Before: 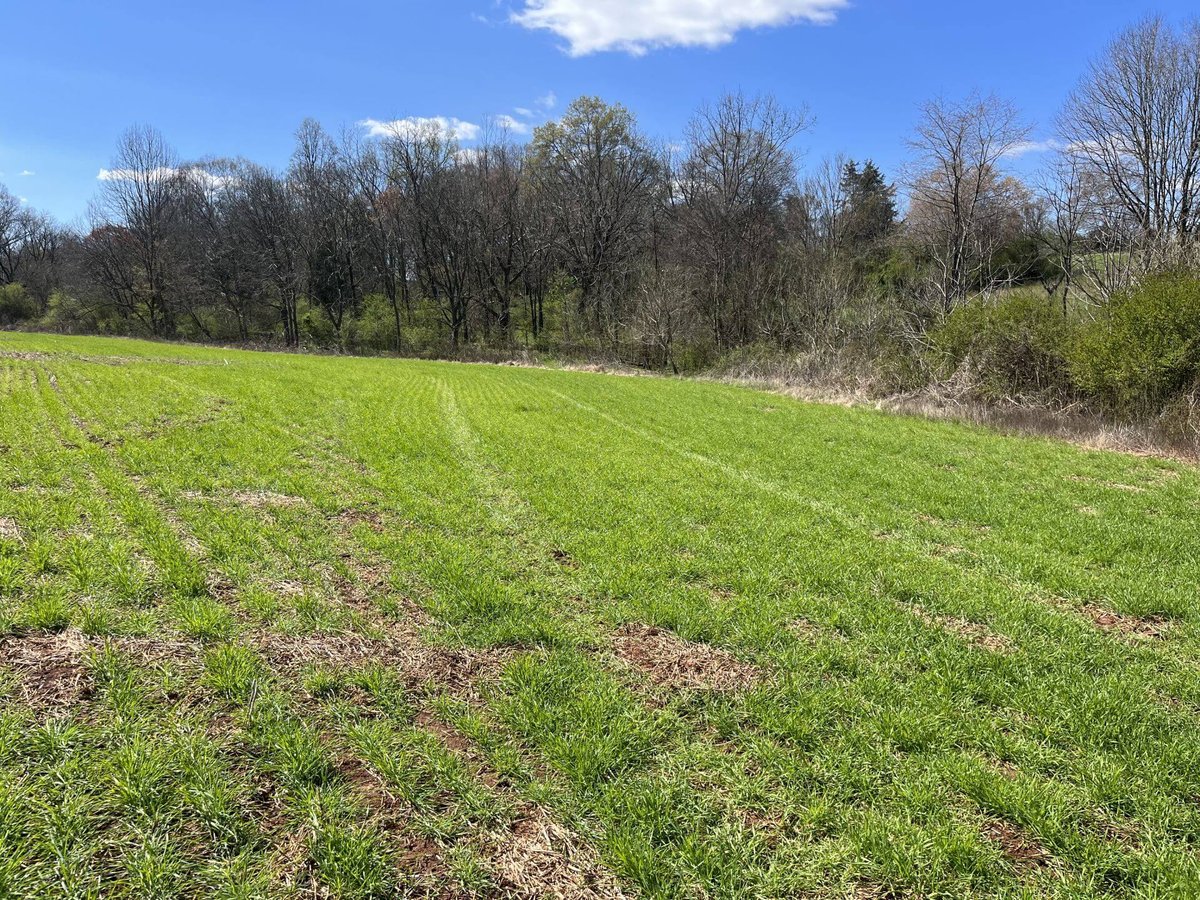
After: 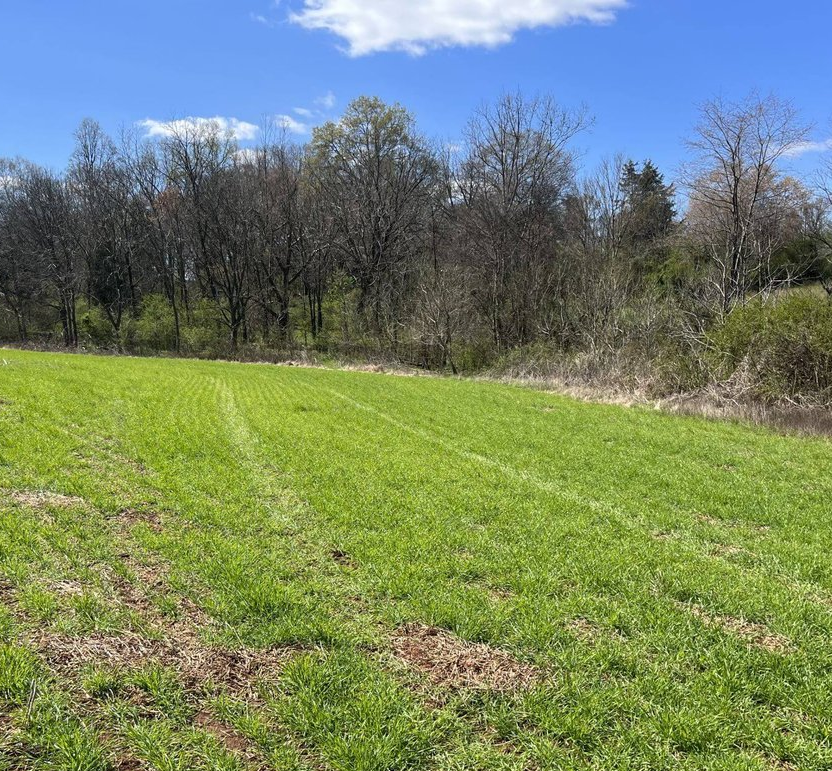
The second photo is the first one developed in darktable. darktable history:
crop: left 18.478%, right 12.101%, bottom 14.284%
